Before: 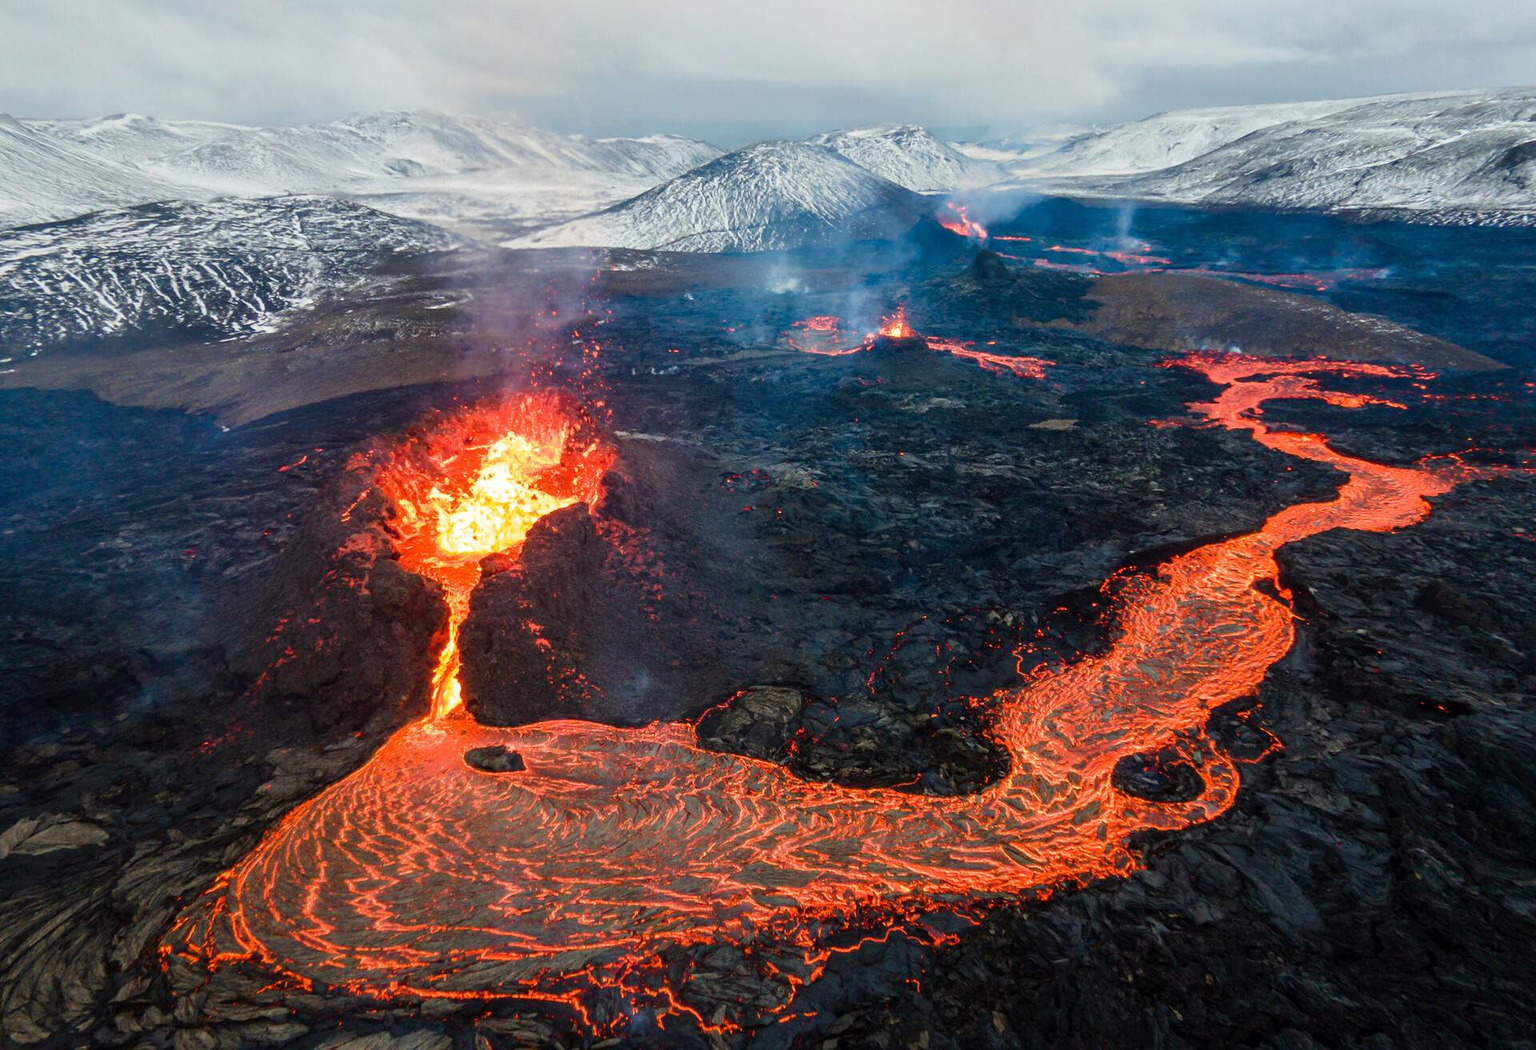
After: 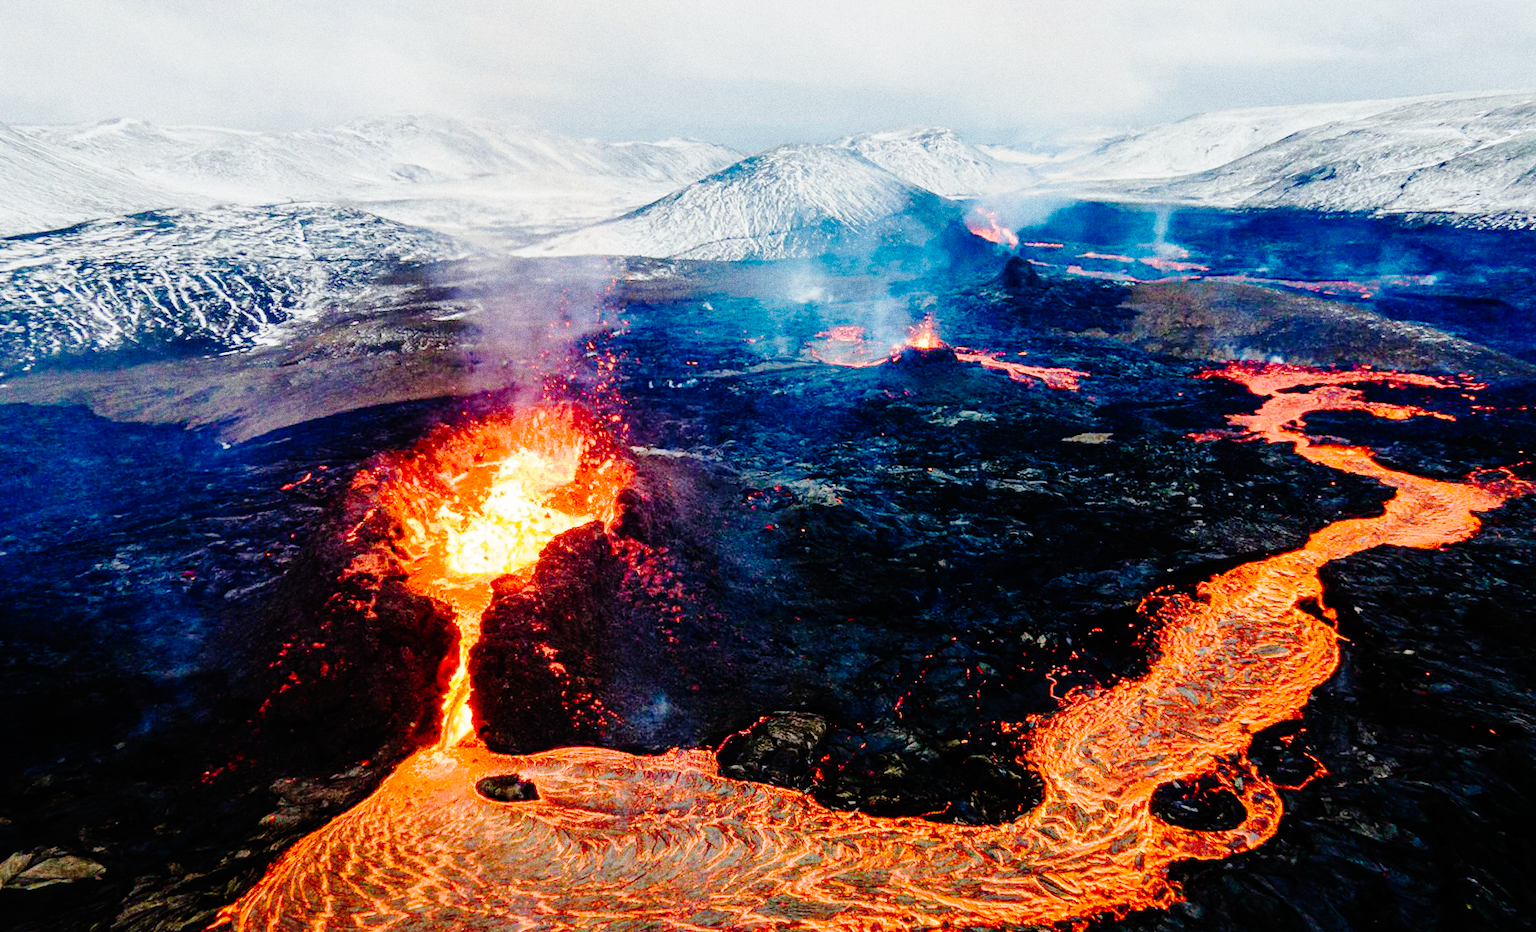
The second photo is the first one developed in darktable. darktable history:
crop and rotate: angle 0.2°, left 0.275%, right 3.127%, bottom 14.18%
base curve: curves: ch0 [(0, 0) (0.036, 0.01) (0.123, 0.254) (0.258, 0.504) (0.507, 0.748) (1, 1)], preserve colors none
grain: coarseness 0.09 ISO, strength 40%
